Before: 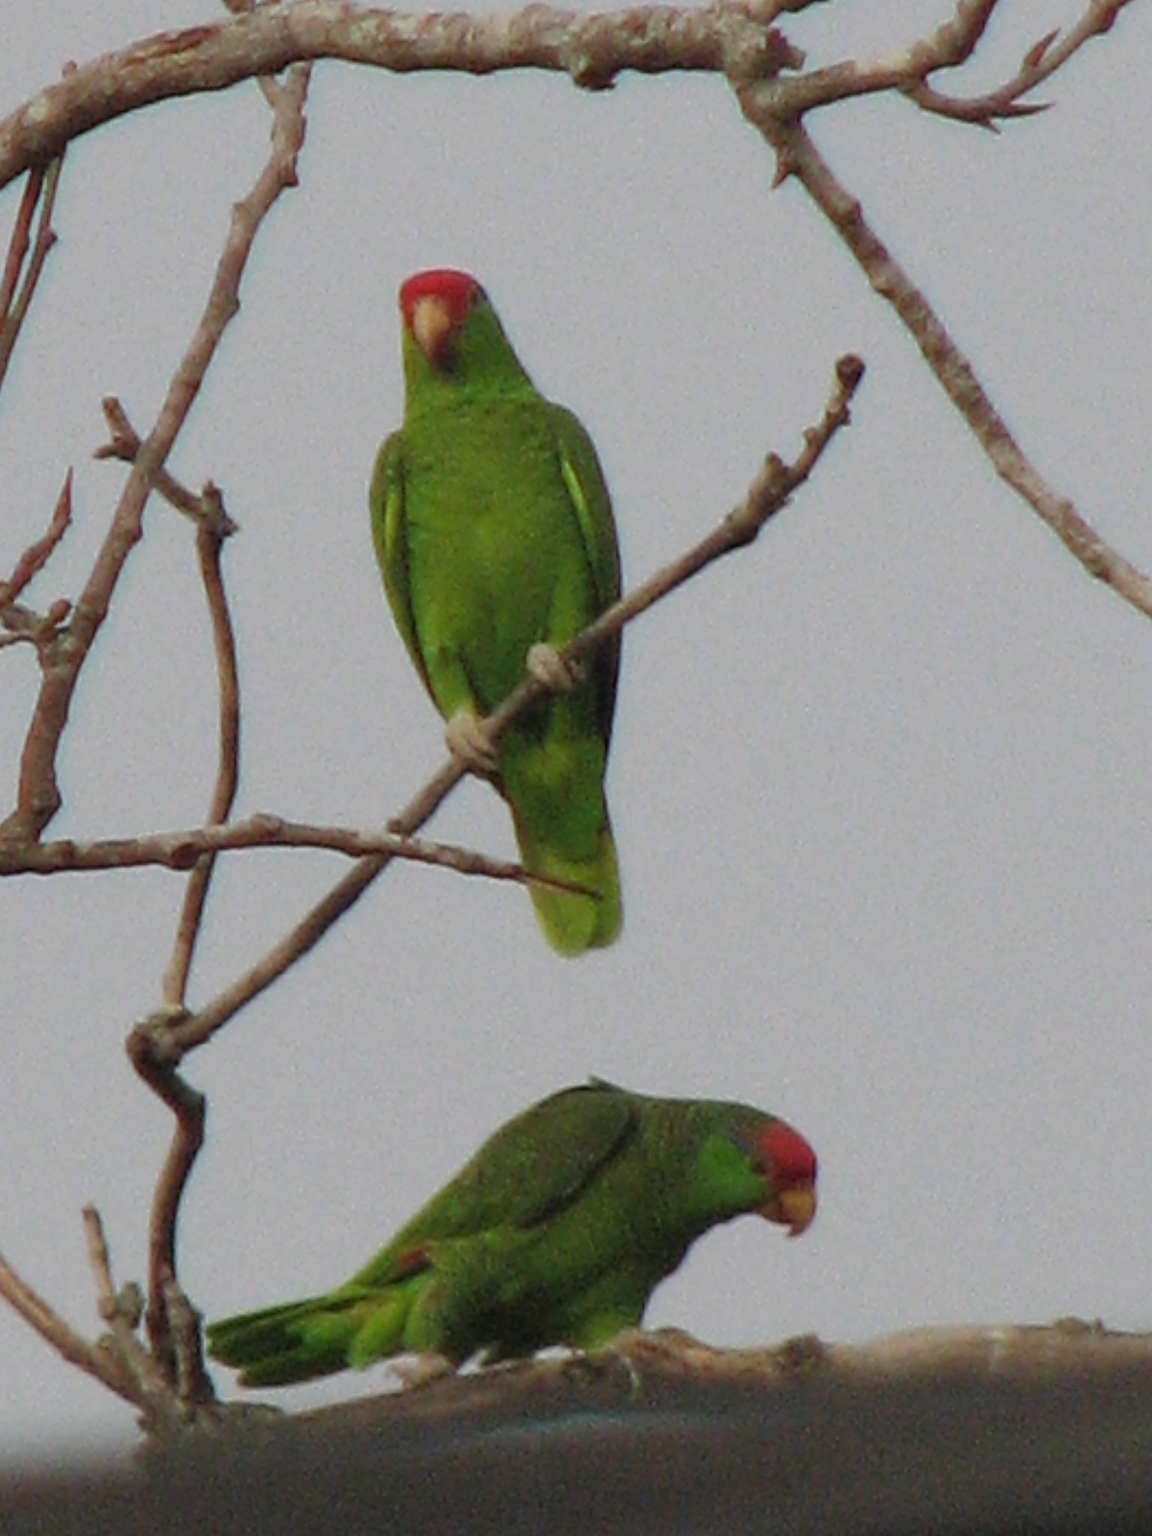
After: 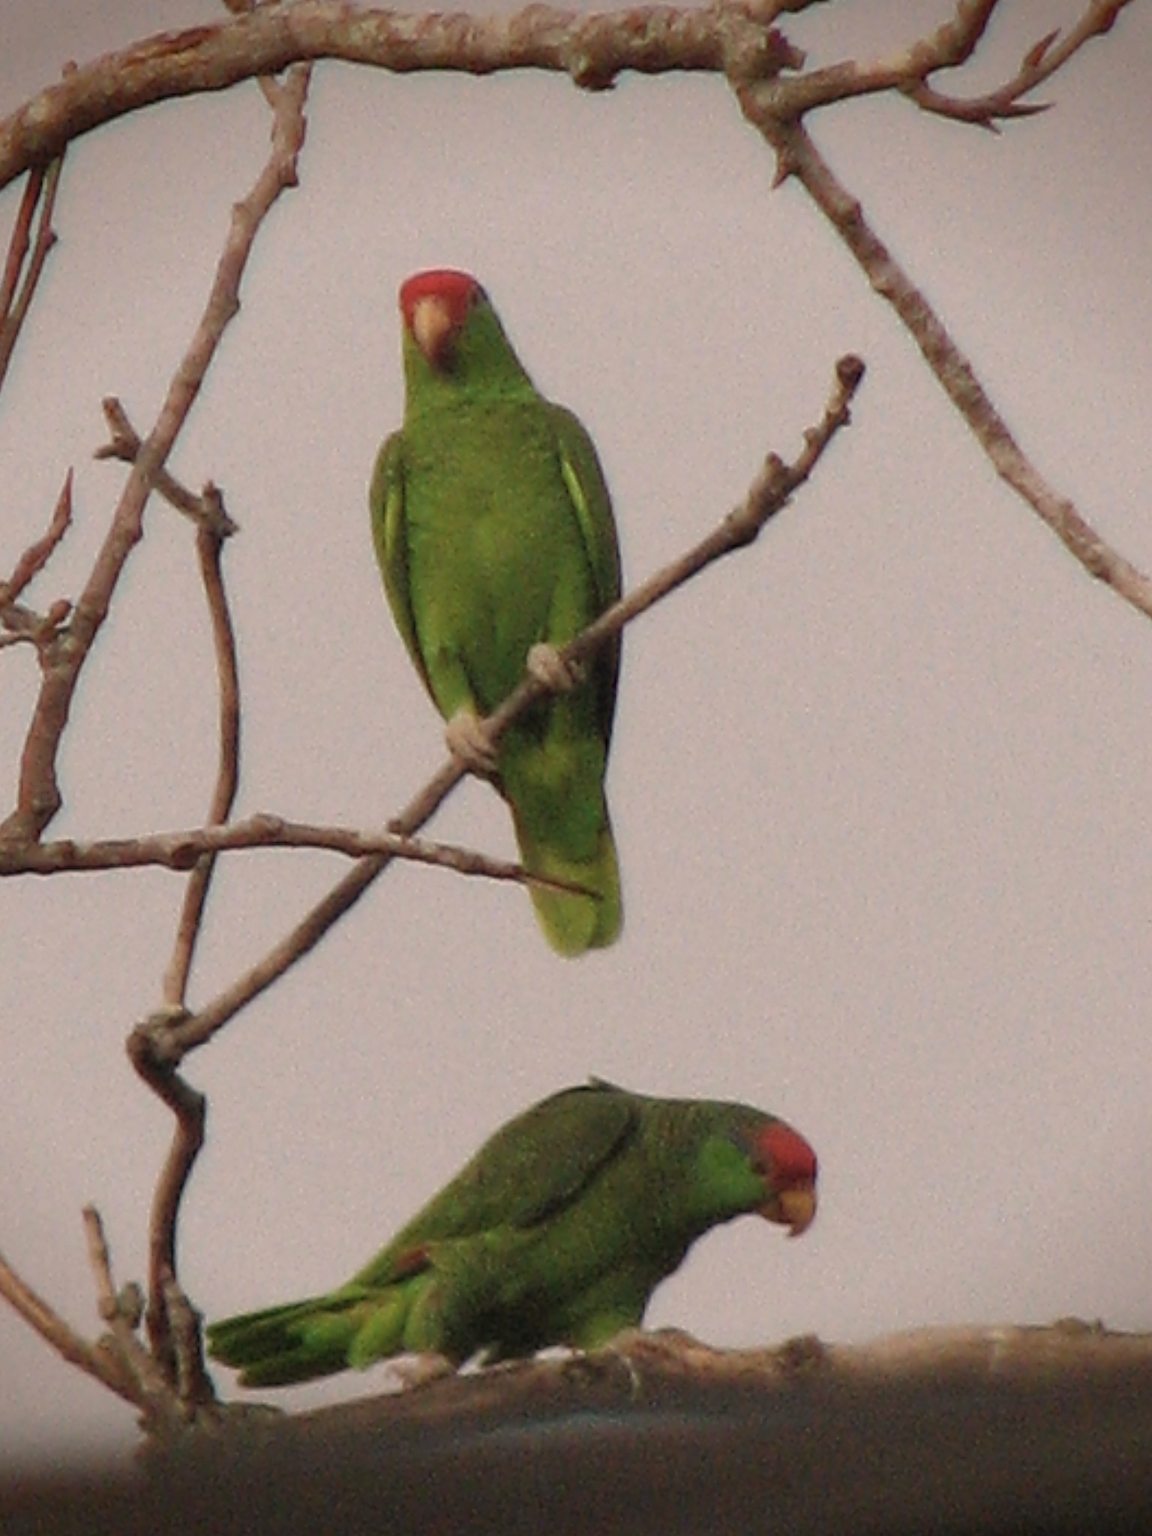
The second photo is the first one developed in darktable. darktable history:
white balance: red 1.127, blue 0.943
vignetting: fall-off start 88.53%, fall-off radius 44.2%, saturation 0.376, width/height ratio 1.161
contrast brightness saturation: saturation -0.17
base curve: curves: ch0 [(0, 0) (0.989, 0.992)], preserve colors none
